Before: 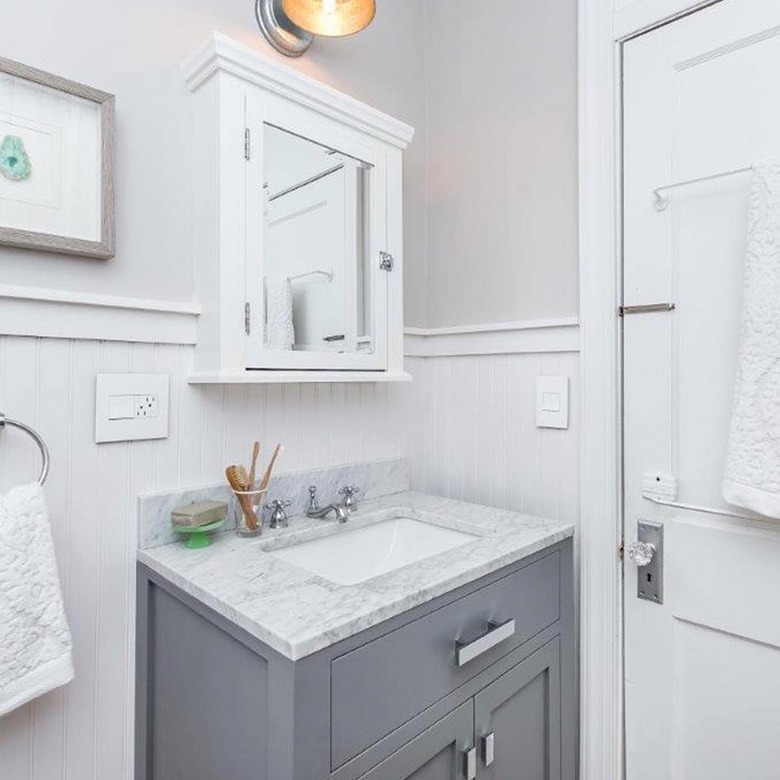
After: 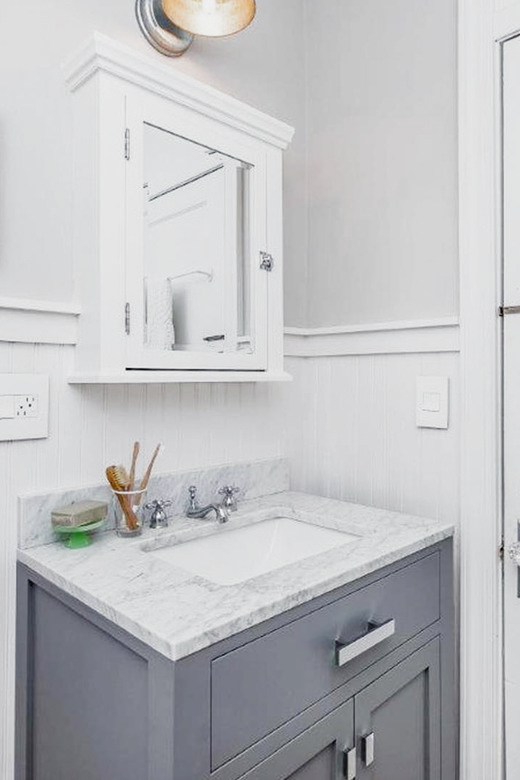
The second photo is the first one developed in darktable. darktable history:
tone curve: curves: ch0 [(0, 0.024) (0.119, 0.146) (0.474, 0.464) (0.718, 0.721) (0.817, 0.839) (1, 0.998)]; ch1 [(0, 0) (0.377, 0.416) (0.439, 0.451) (0.477, 0.477) (0.501, 0.504) (0.538, 0.544) (0.58, 0.602) (0.664, 0.676) (0.783, 0.804) (1, 1)]; ch2 [(0, 0) (0.38, 0.405) (0.463, 0.456) (0.498, 0.497) (0.524, 0.535) (0.578, 0.576) (0.648, 0.665) (1, 1)], color space Lab, linked channels, preserve colors none
crop: left 15.414%, right 17.833%
filmic rgb: black relative exposure -3.71 EV, white relative exposure 2.75 EV, dynamic range scaling -5.8%, hardness 3.04, preserve chrominance no, color science v5 (2021), contrast in shadows safe, contrast in highlights safe
